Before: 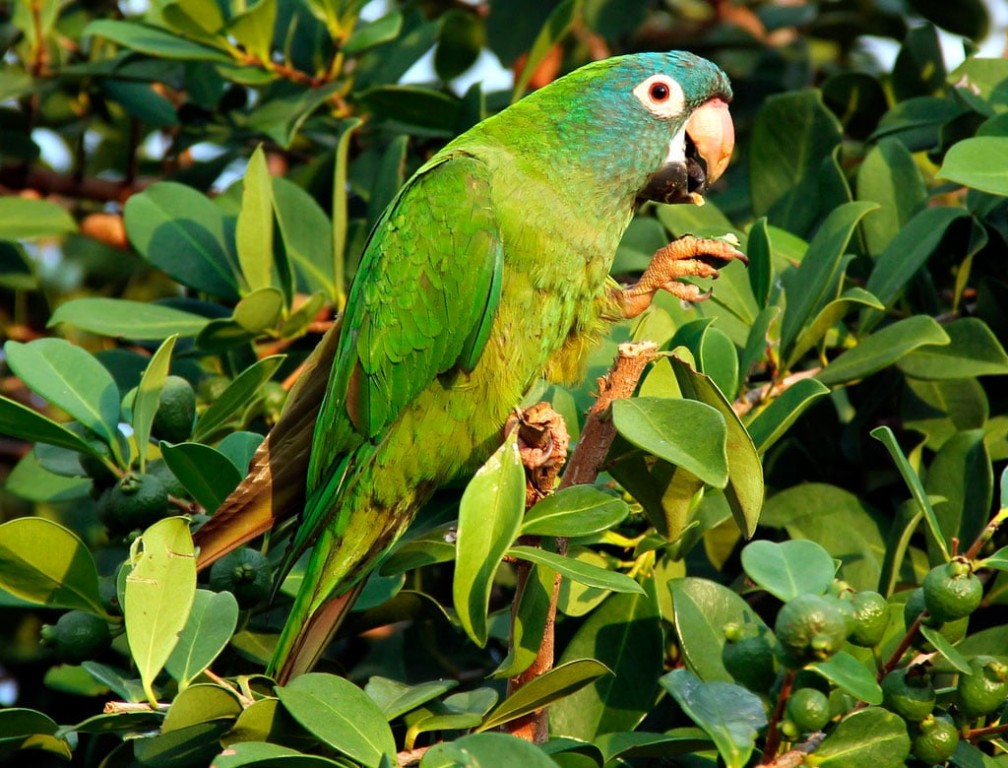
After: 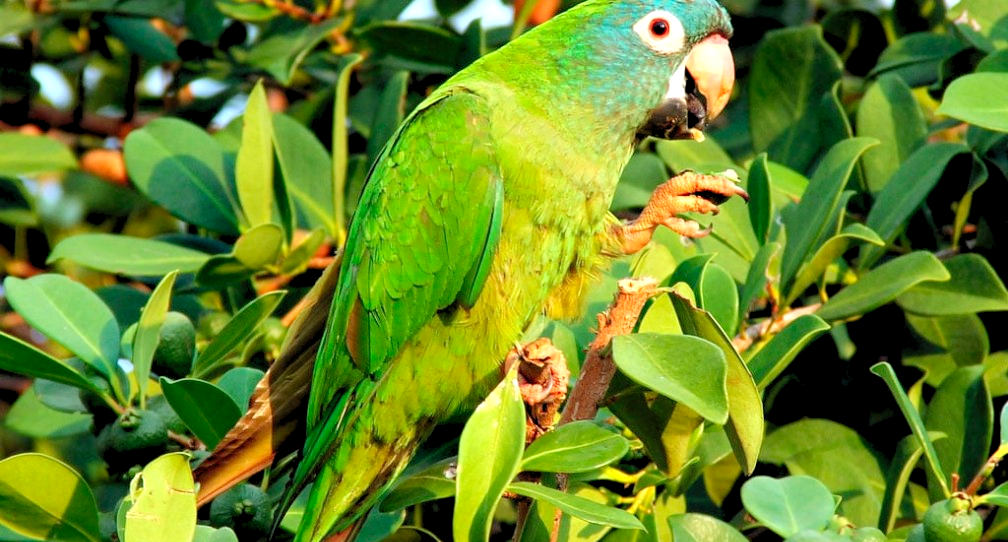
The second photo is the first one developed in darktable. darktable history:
crop and rotate: top 8.401%, bottom 21.012%
levels: levels [0.044, 0.416, 0.908]
